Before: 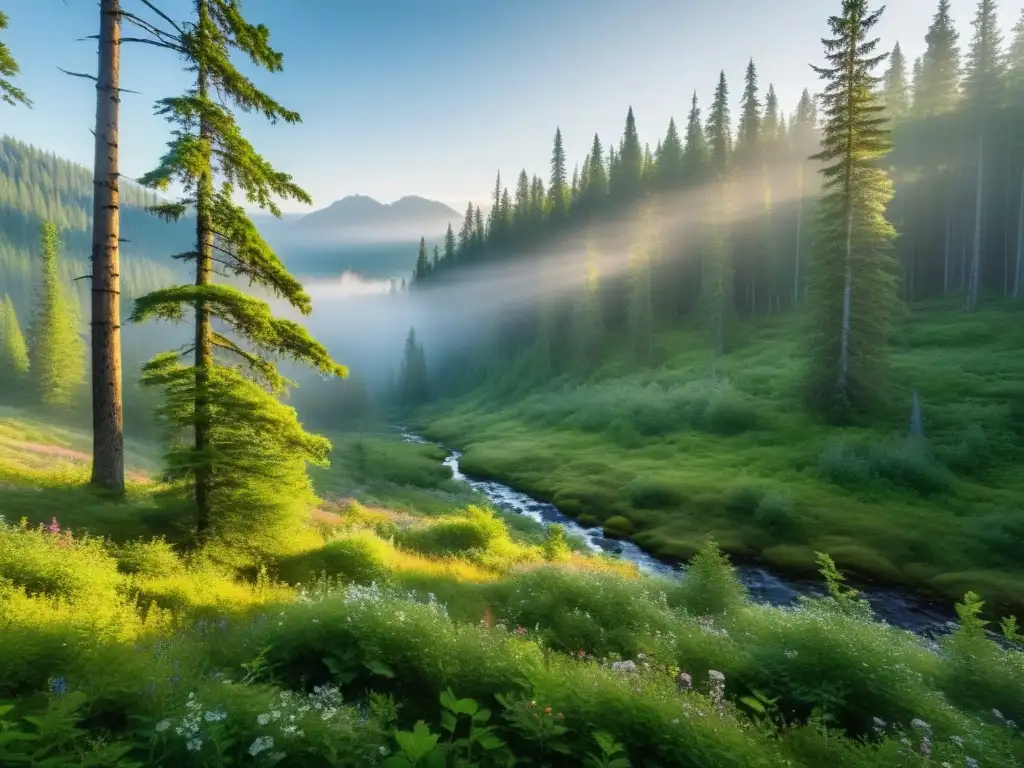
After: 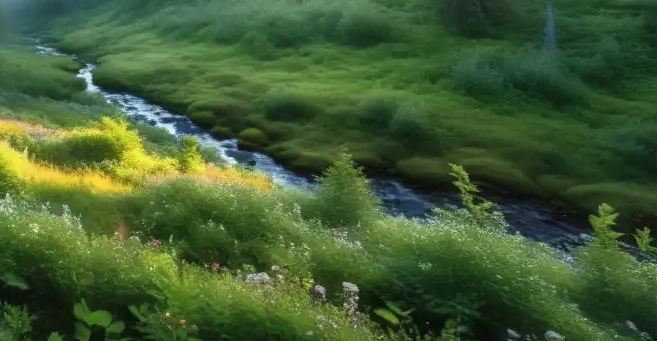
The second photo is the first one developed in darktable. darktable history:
crop and rotate: left 35.789%, top 50.613%, bottom 4.943%
color balance rgb: global offset › luminance 0.466%, perceptual saturation grading › global saturation -0.072%
local contrast: on, module defaults
